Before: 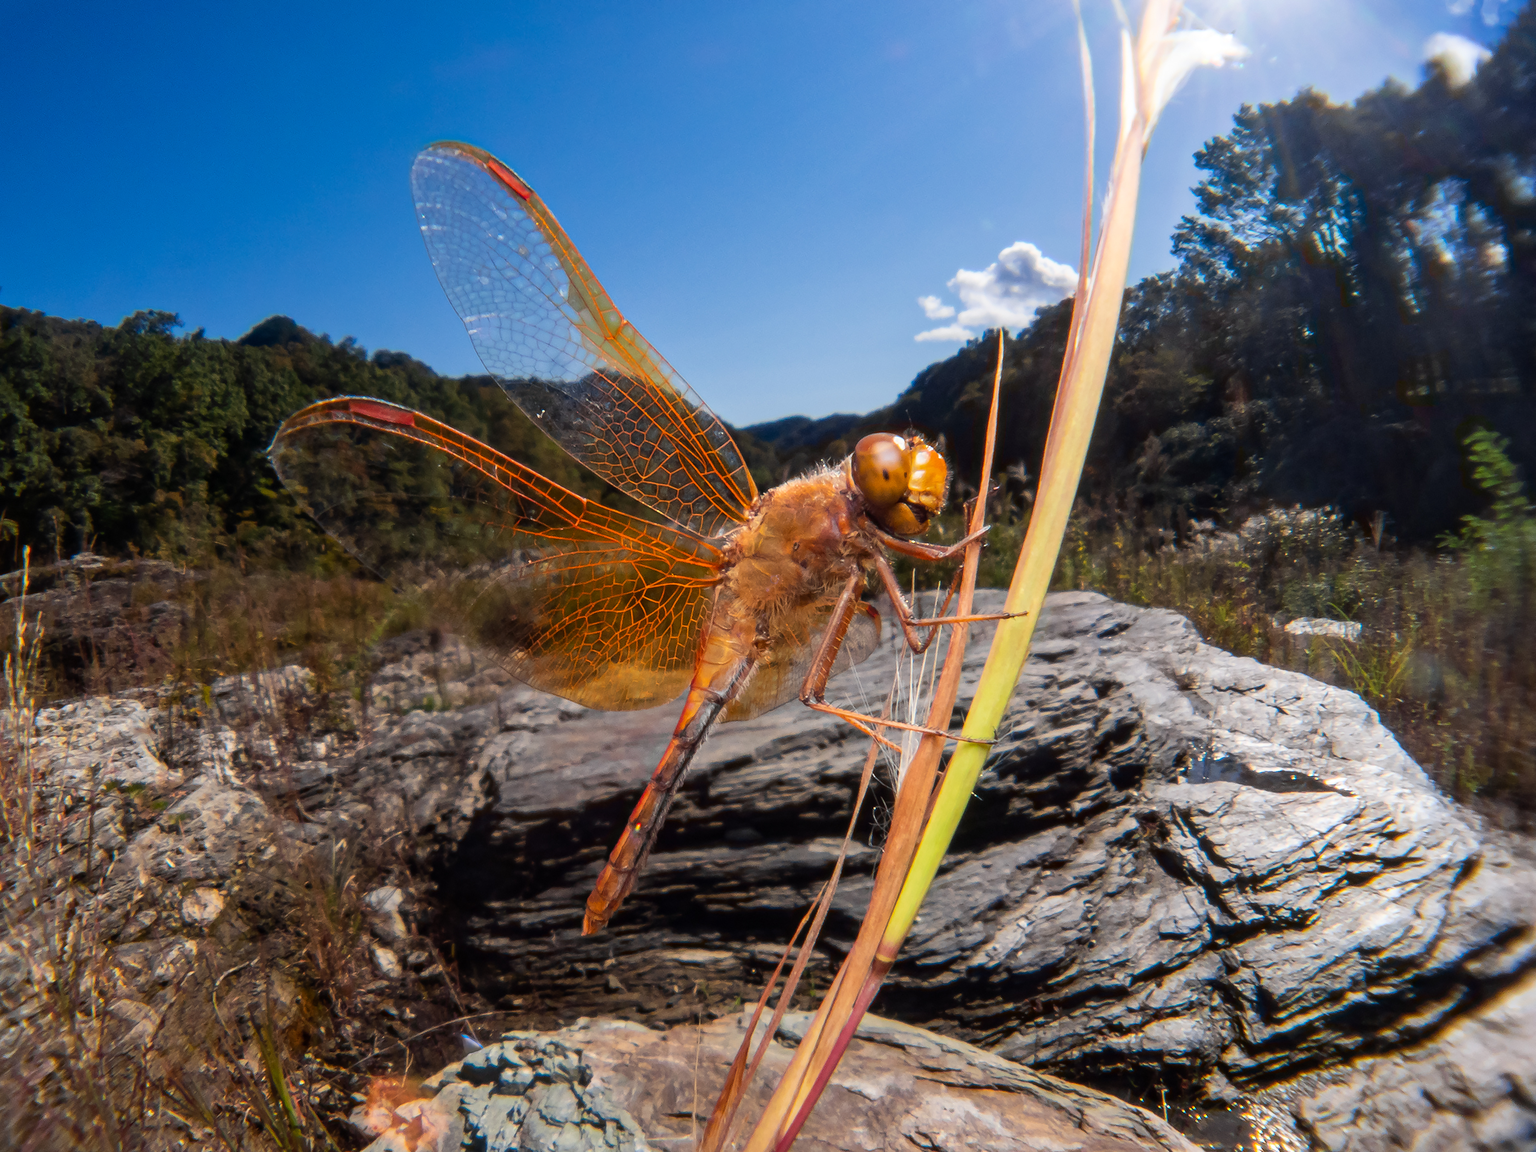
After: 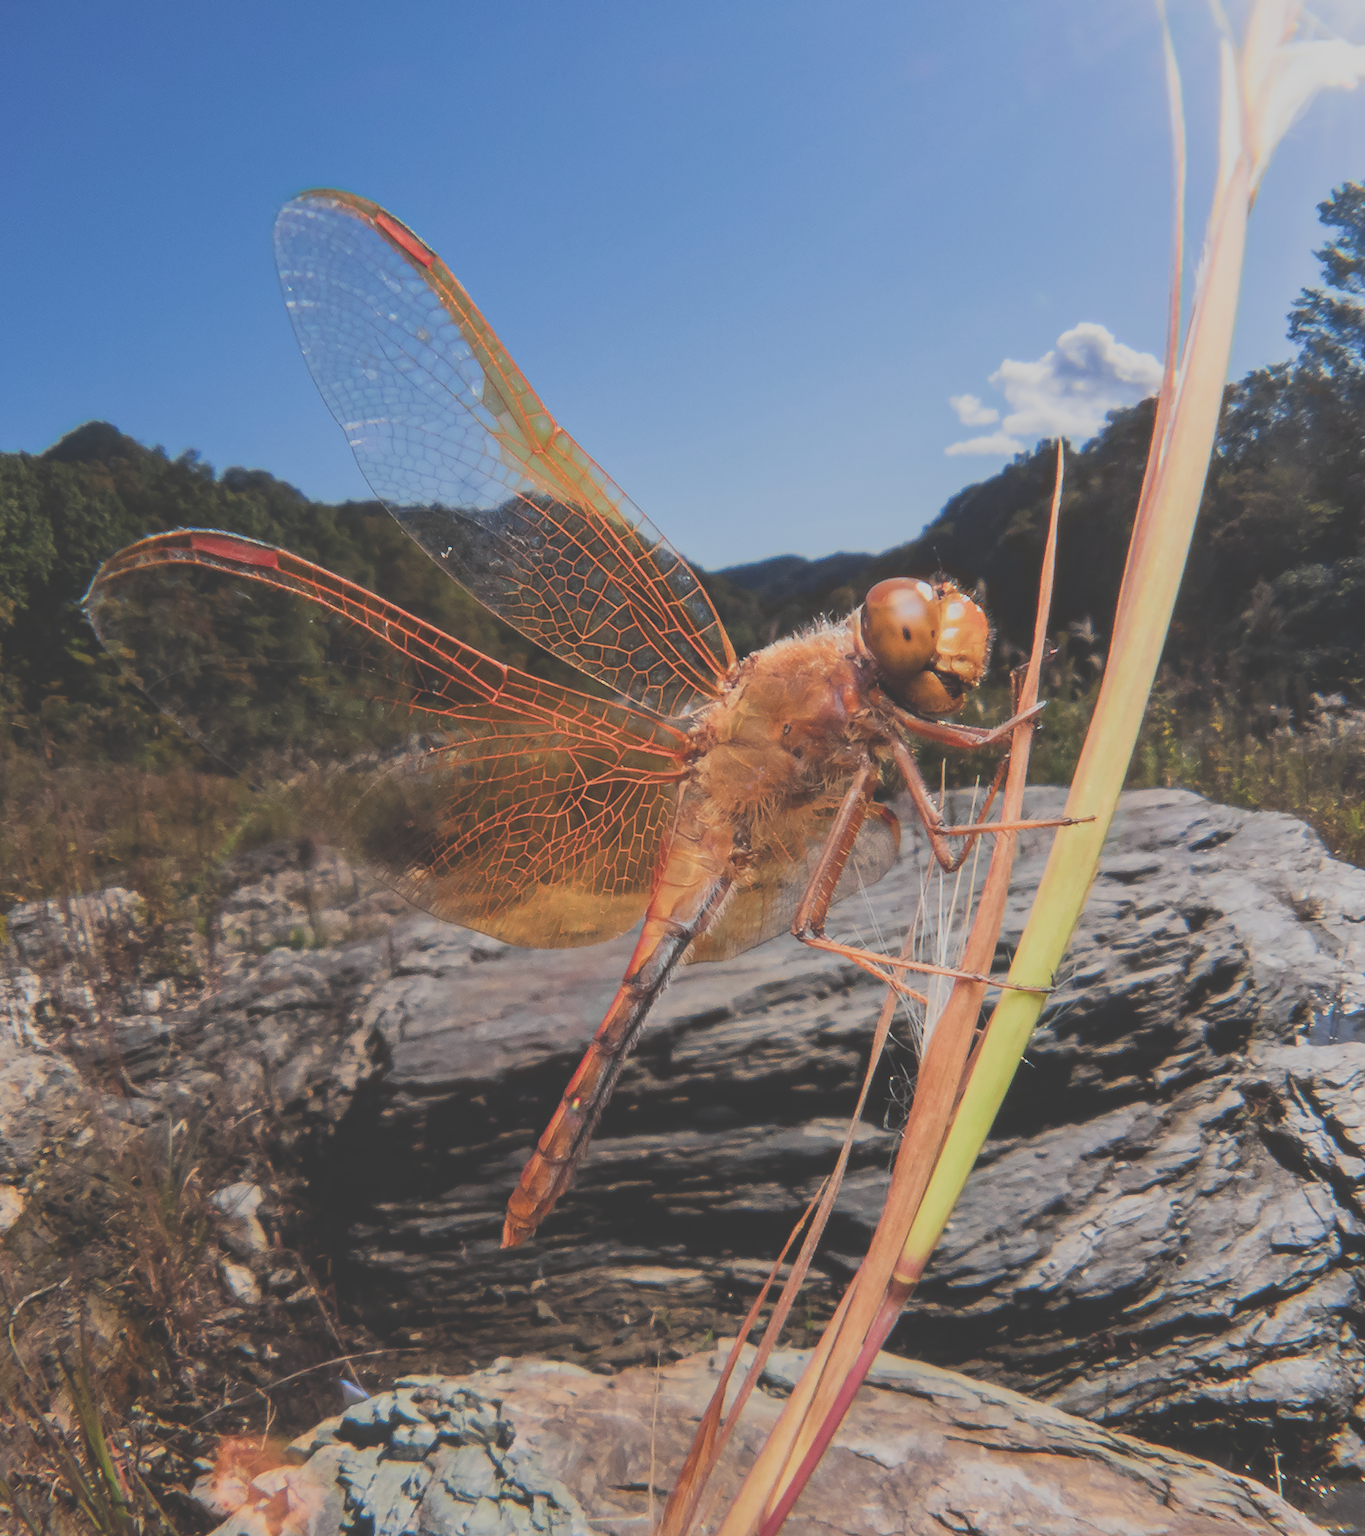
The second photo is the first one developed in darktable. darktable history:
crop and rotate: left 13.446%, right 19.891%
exposure: black level correction -0.042, exposure 0.062 EV, compensate highlight preservation false
filmic rgb: black relative exposure -7.65 EV, white relative exposure 4.56 EV, hardness 3.61, color science v5 (2021), contrast in shadows safe, contrast in highlights safe
